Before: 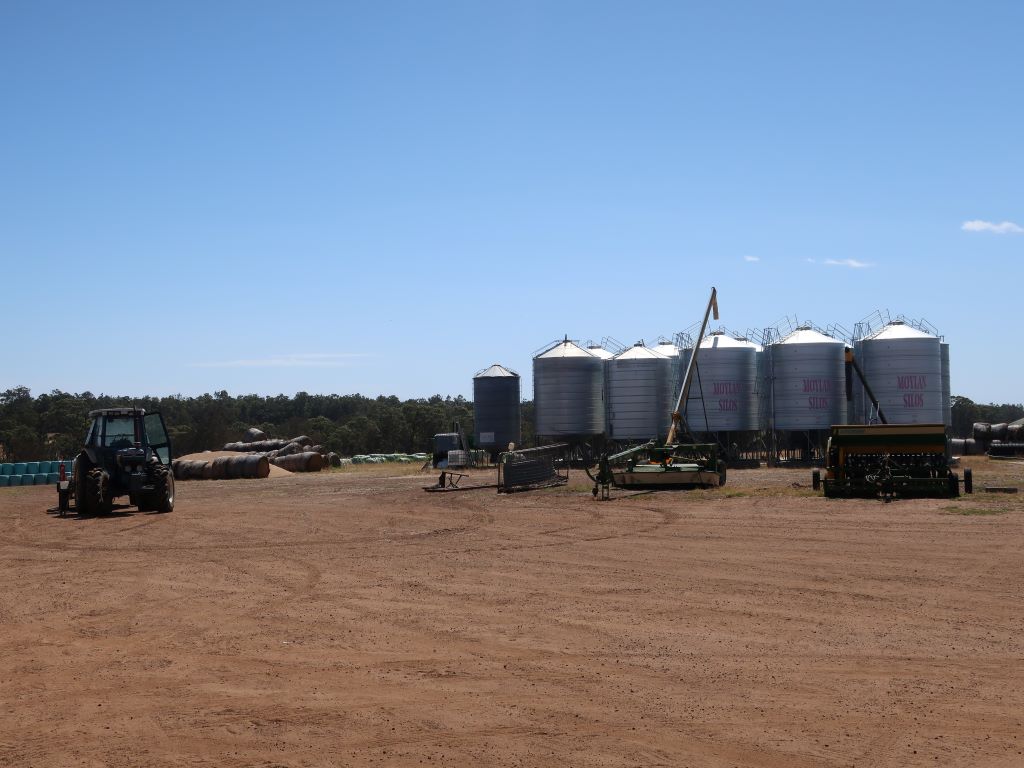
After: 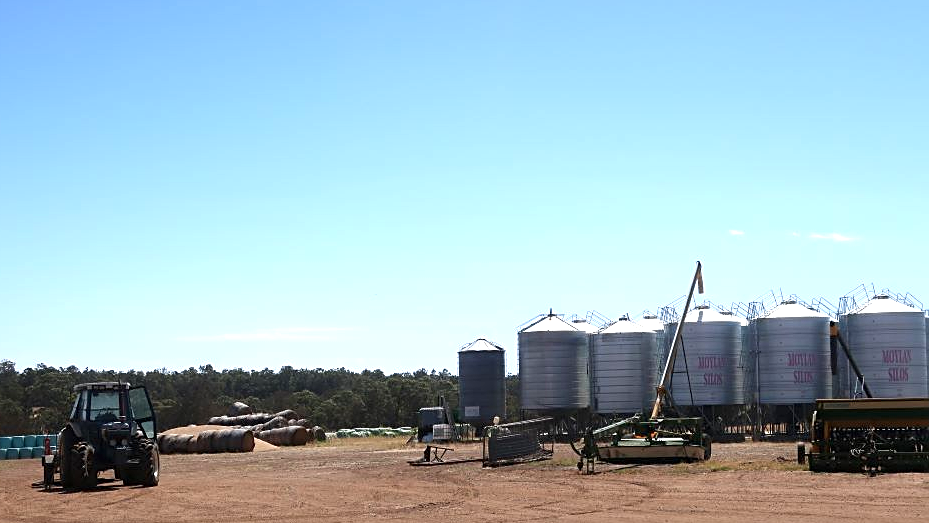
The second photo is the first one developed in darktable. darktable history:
exposure: exposure 0.806 EV, compensate highlight preservation false
sharpen: on, module defaults
crop: left 1.557%, top 3.41%, right 7.631%, bottom 28.41%
